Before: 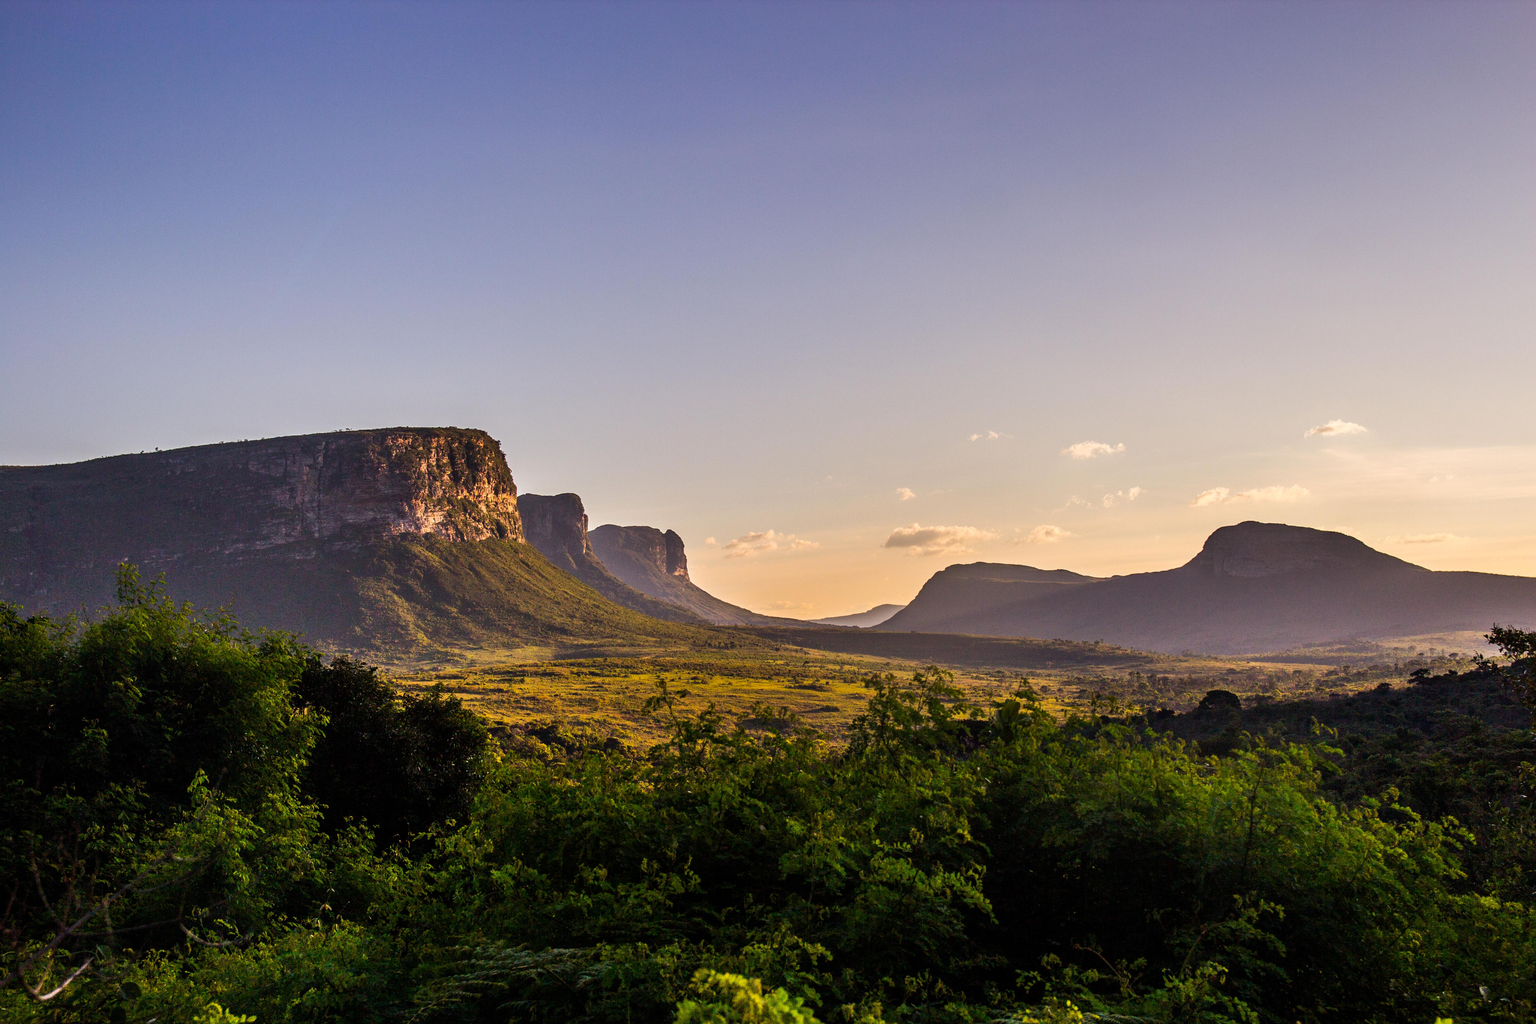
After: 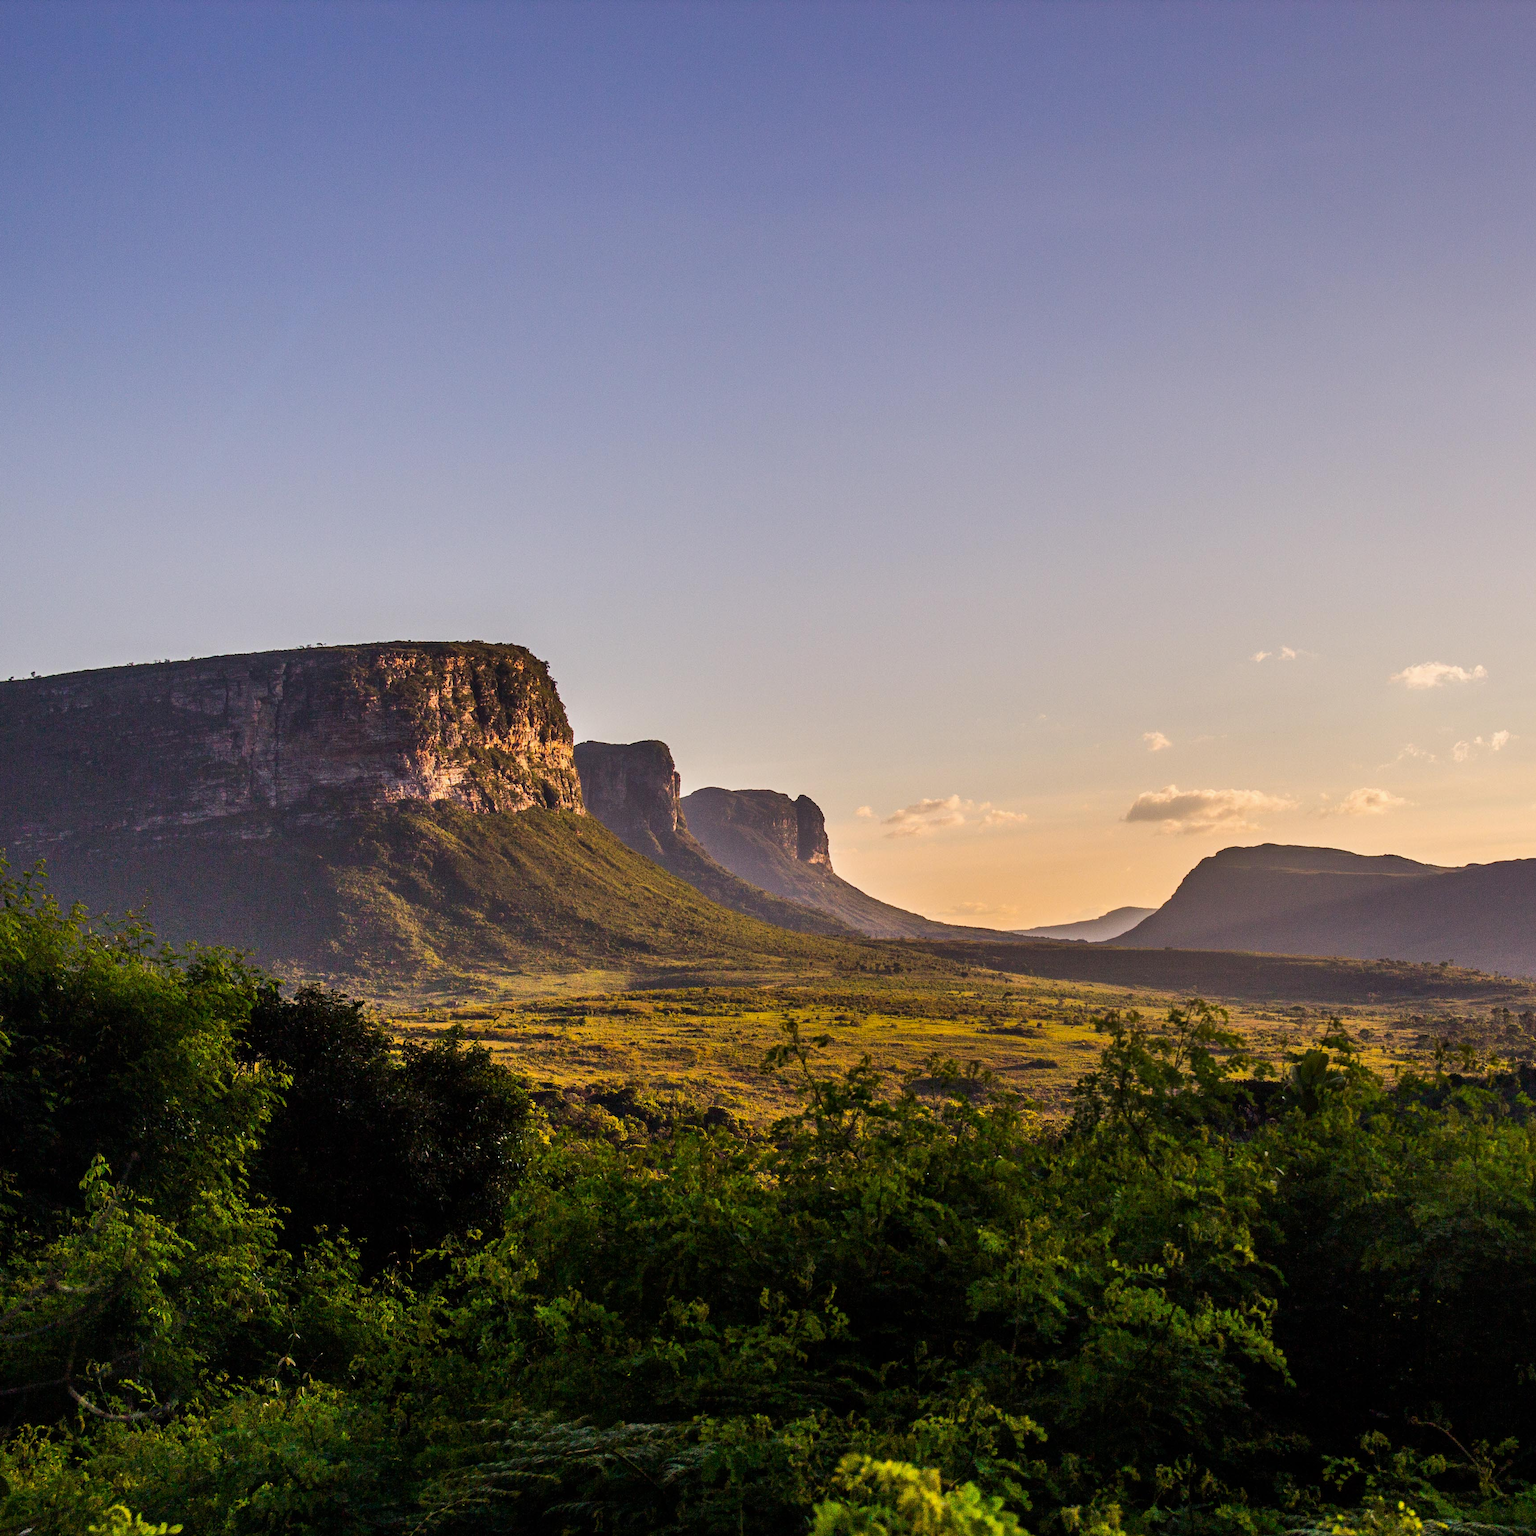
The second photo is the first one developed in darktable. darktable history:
crop and rotate: left 8.786%, right 24.548%
exposure: exposure -0.041 EV, compensate highlight preservation false
